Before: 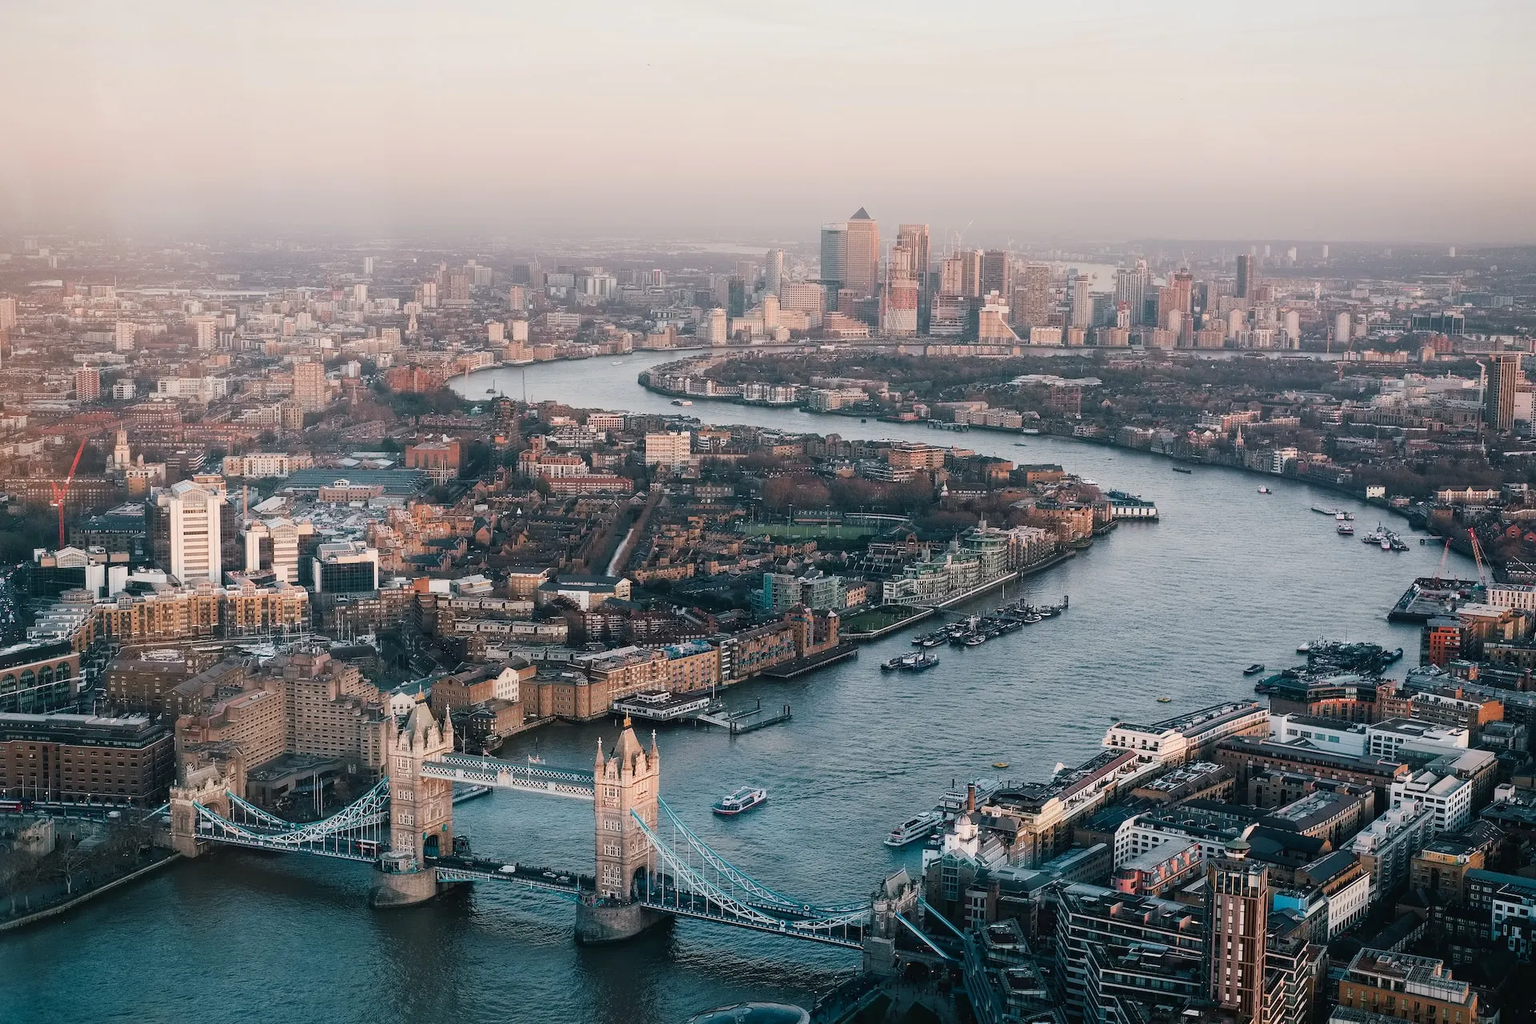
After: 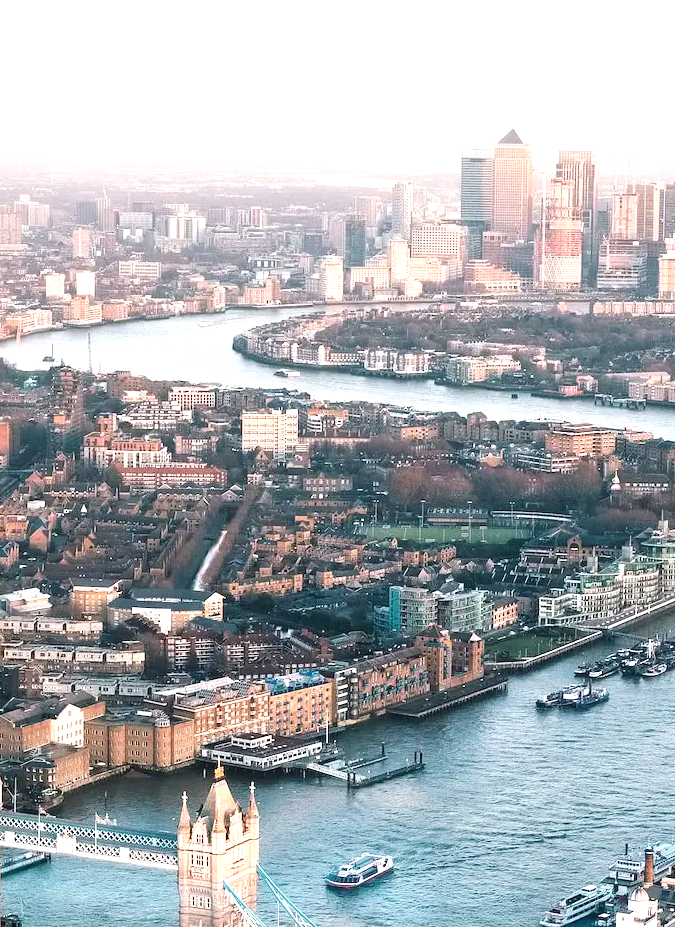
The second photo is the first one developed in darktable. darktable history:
exposure: black level correction 0, exposure 1.2 EV, compensate exposure bias true, compensate highlight preservation false
white balance: emerald 1
crop and rotate: left 29.476%, top 10.214%, right 35.32%, bottom 17.333%
